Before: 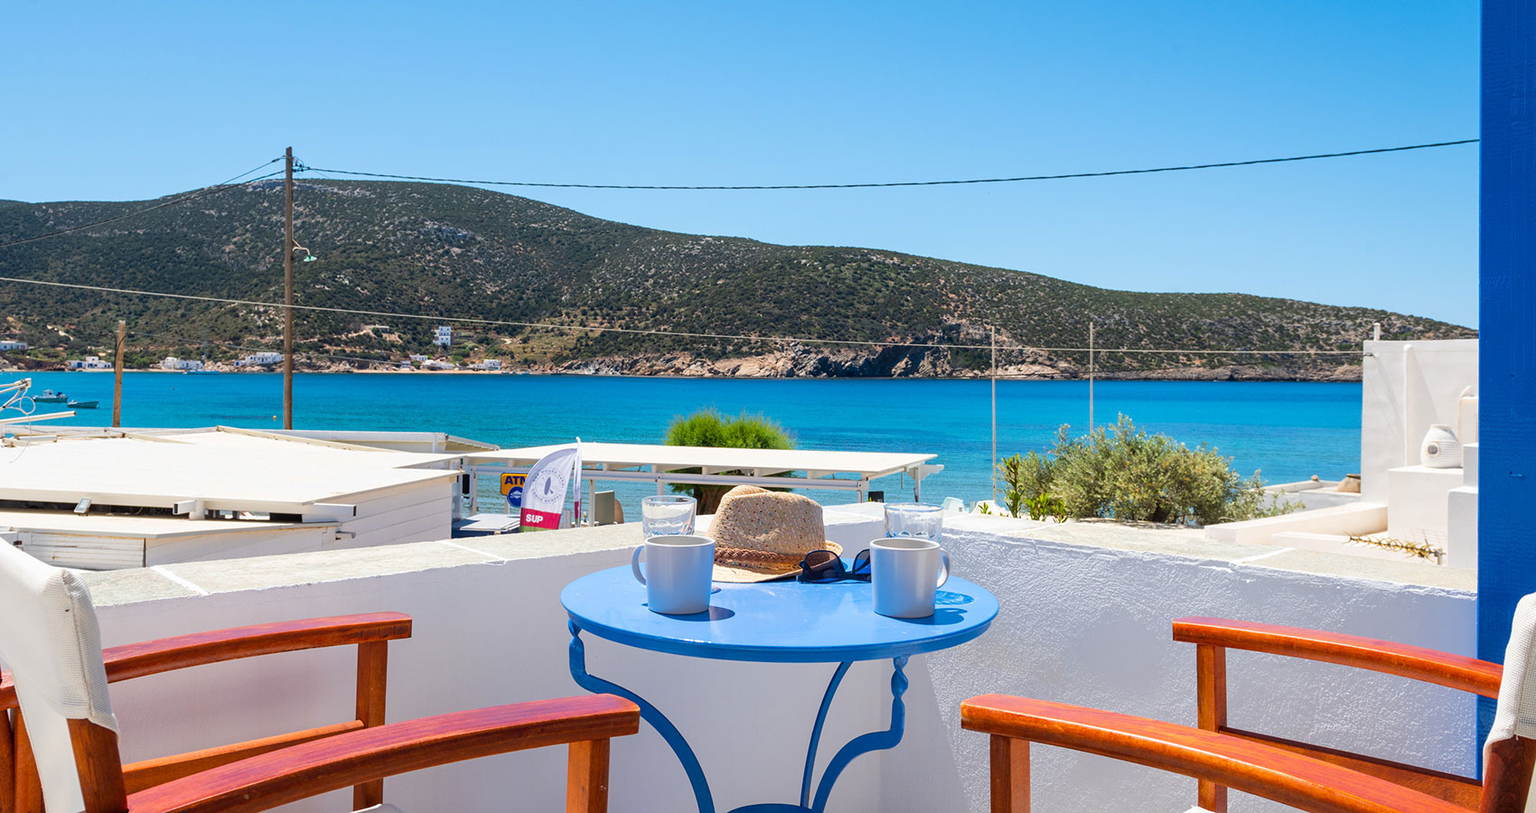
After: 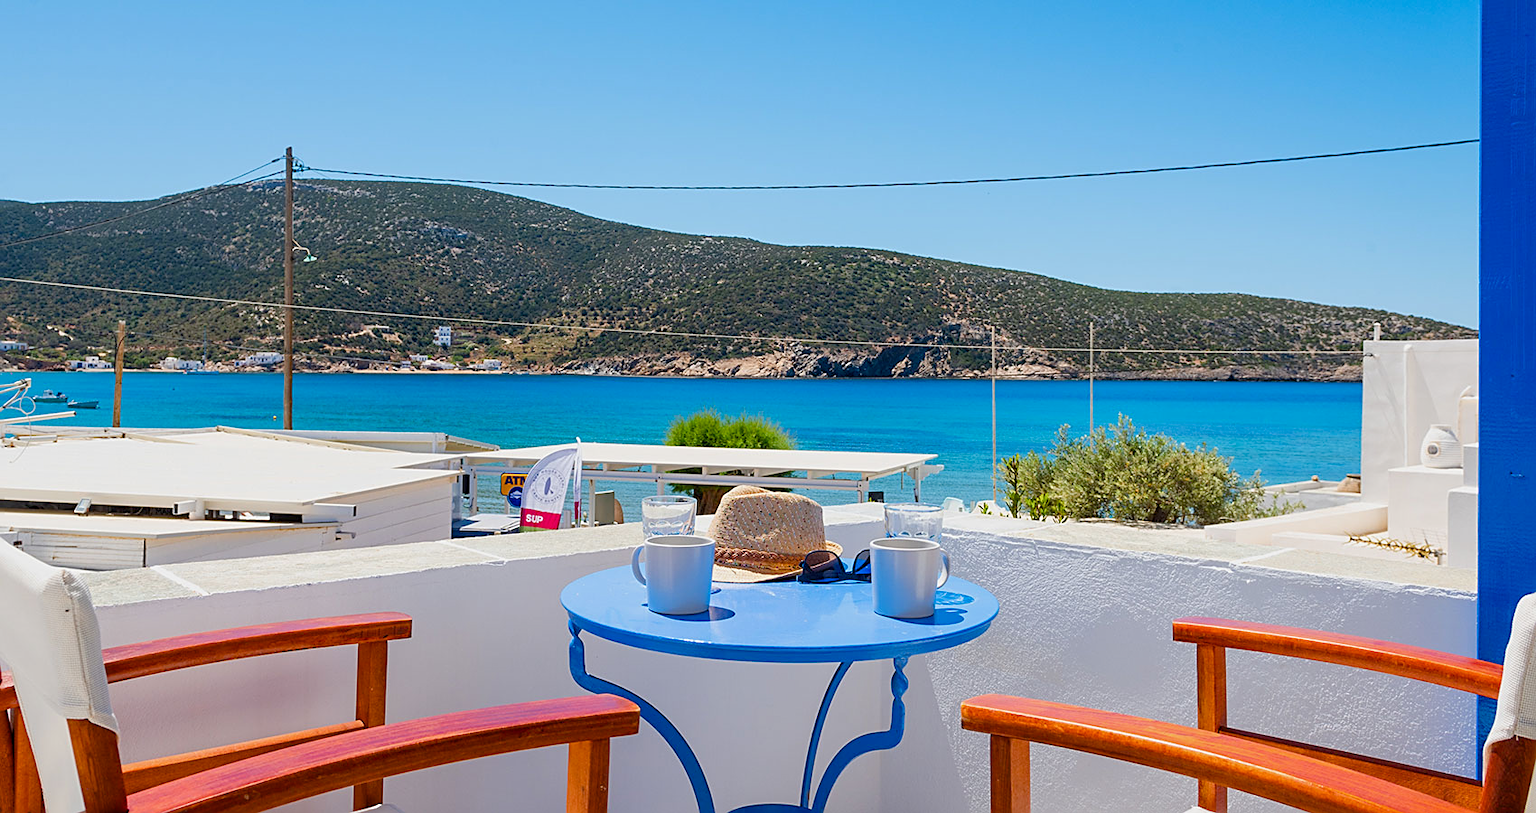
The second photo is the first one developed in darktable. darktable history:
sharpen: on, module defaults
color balance rgb: perceptual saturation grading › global saturation 20%, perceptual saturation grading › highlights -25.003%, perceptual saturation grading › shadows 24.858%, contrast -9.475%
